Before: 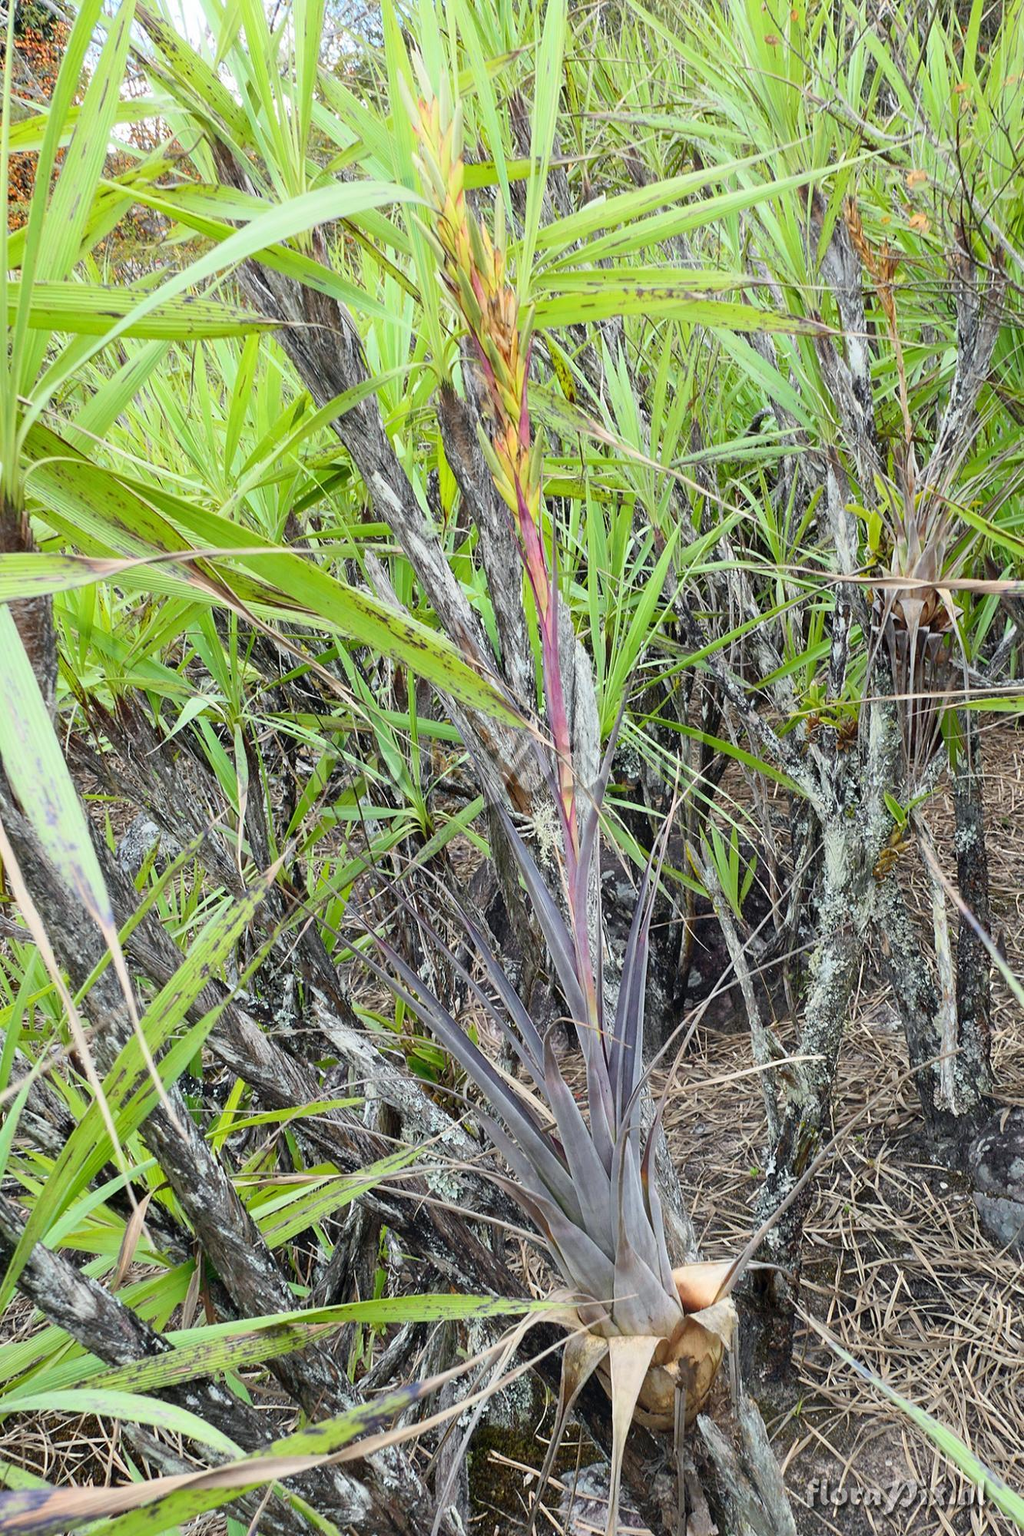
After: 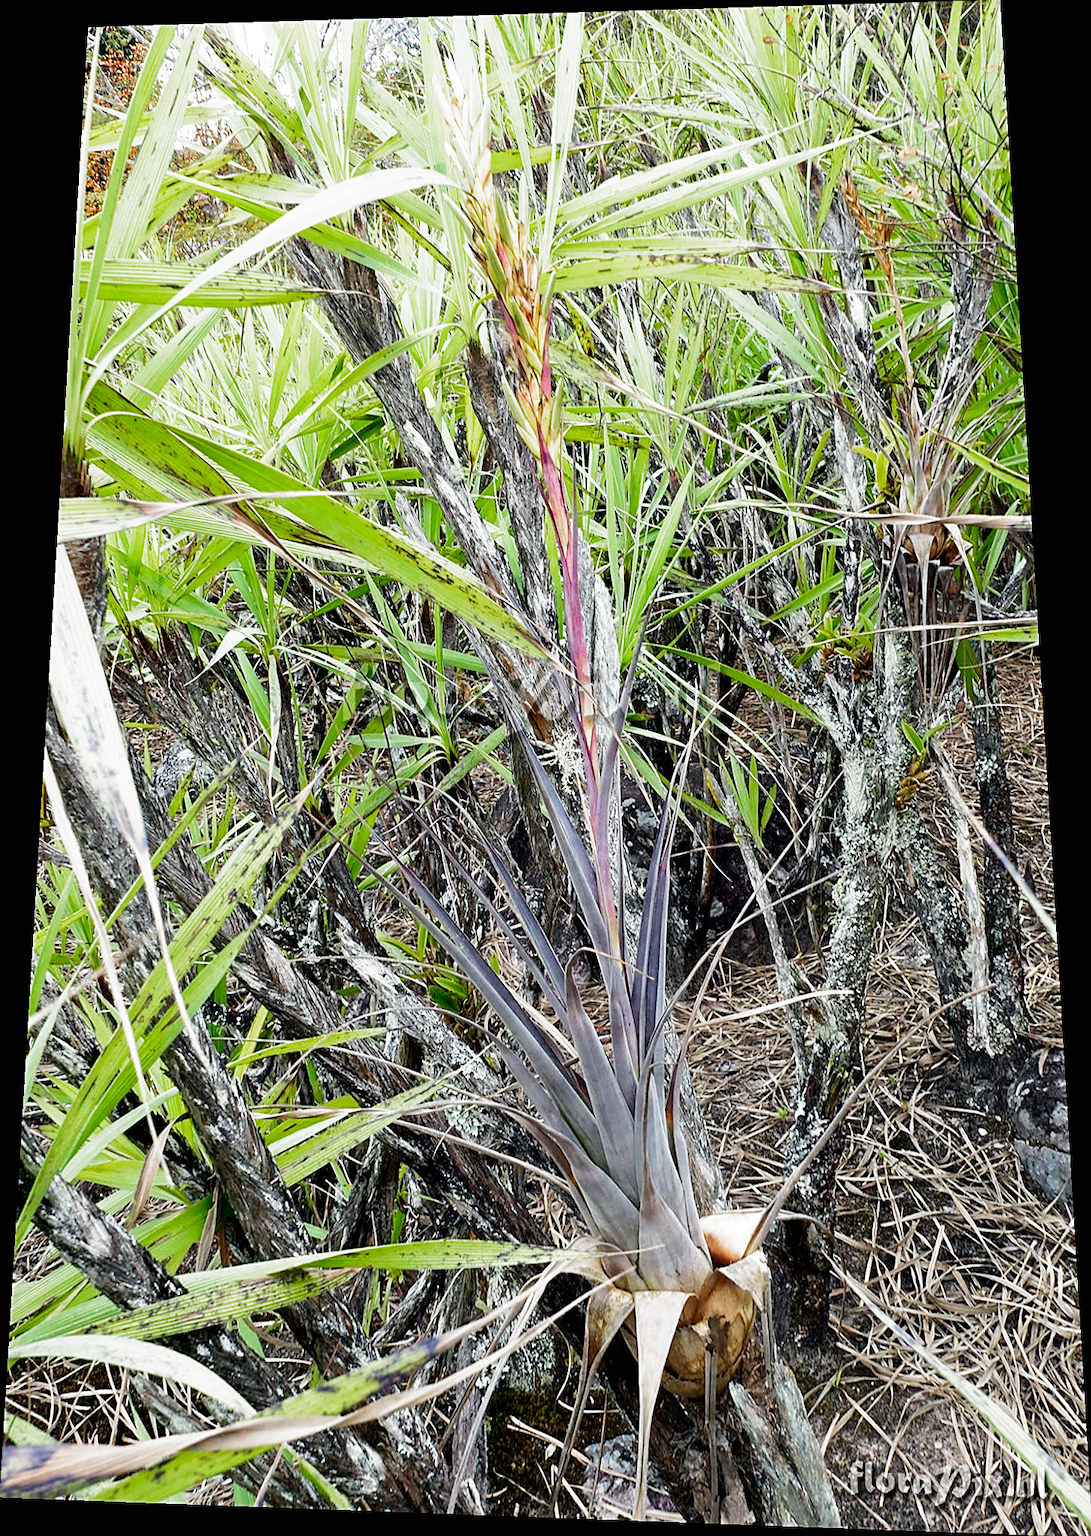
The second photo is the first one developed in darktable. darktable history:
sharpen: on, module defaults
filmic rgb: black relative exposure -8.2 EV, white relative exposure 2.2 EV, threshold 3 EV, hardness 7.11, latitude 75%, contrast 1.325, highlights saturation mix -2%, shadows ↔ highlights balance 30%, preserve chrominance no, color science v5 (2021), contrast in shadows safe, contrast in highlights safe, enable highlight reconstruction true
rotate and perspective: rotation 0.128°, lens shift (vertical) -0.181, lens shift (horizontal) -0.044, shear 0.001, automatic cropping off
